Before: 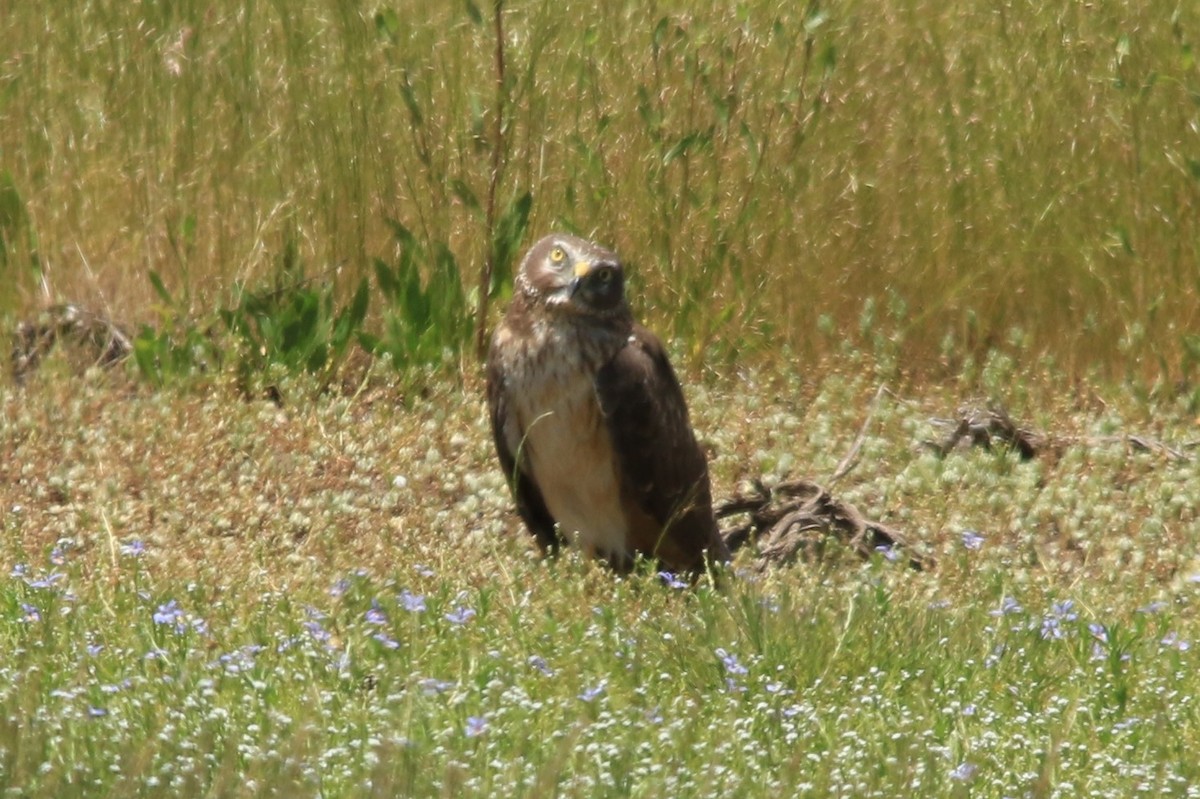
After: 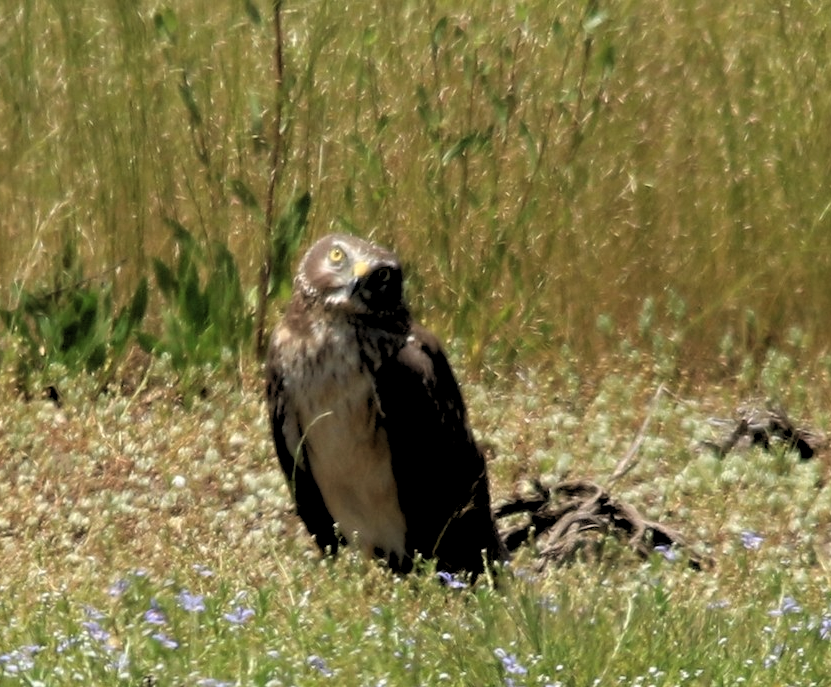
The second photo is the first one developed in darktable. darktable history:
rgb levels: levels [[0.034, 0.472, 0.904], [0, 0.5, 1], [0, 0.5, 1]]
exposure: compensate highlight preservation false
base curve: exposure shift 0, preserve colors none
crop: left 18.479%, right 12.2%, bottom 13.971%
